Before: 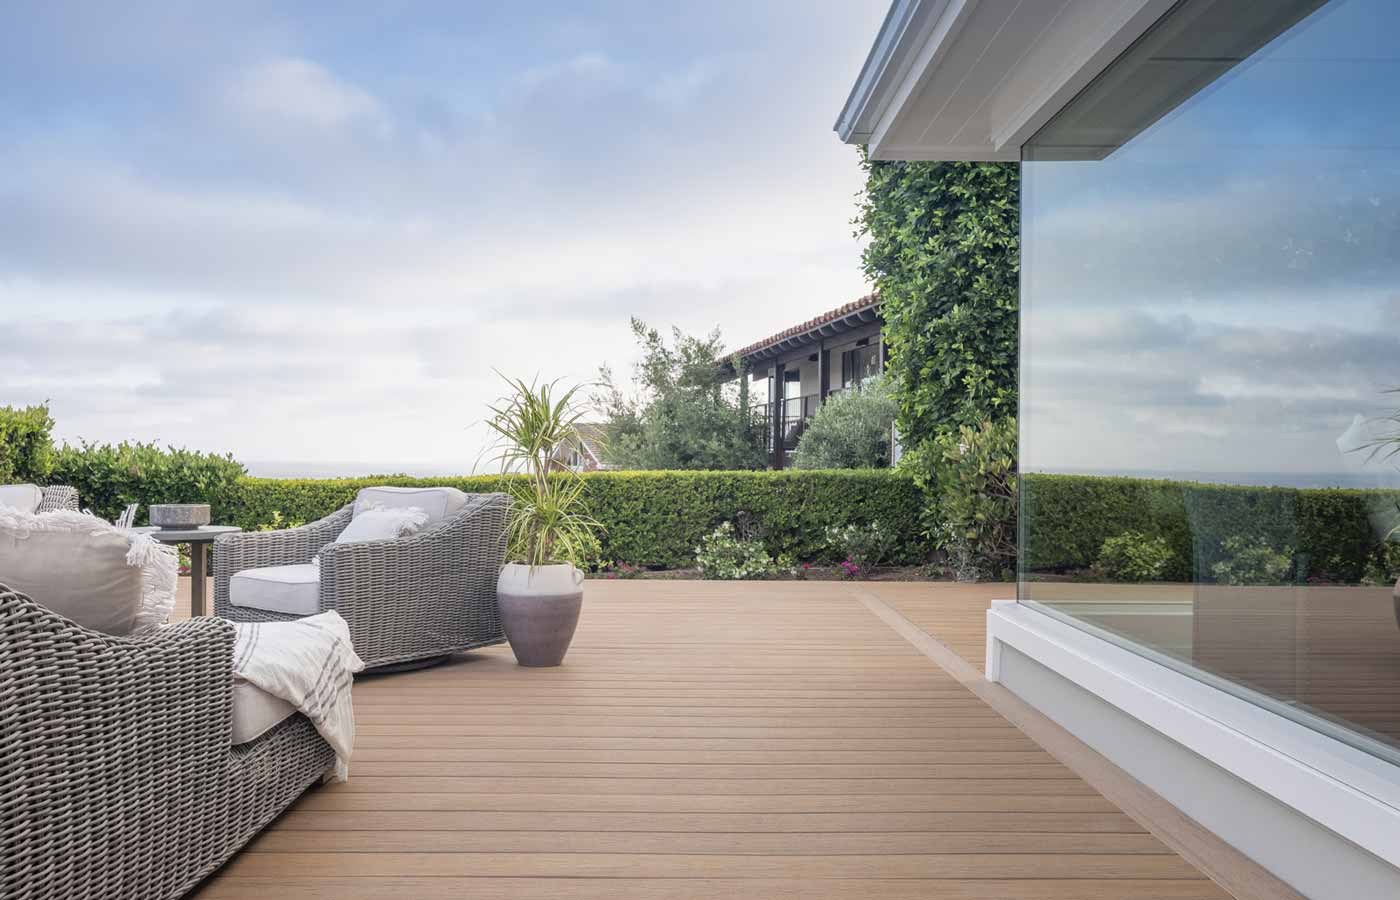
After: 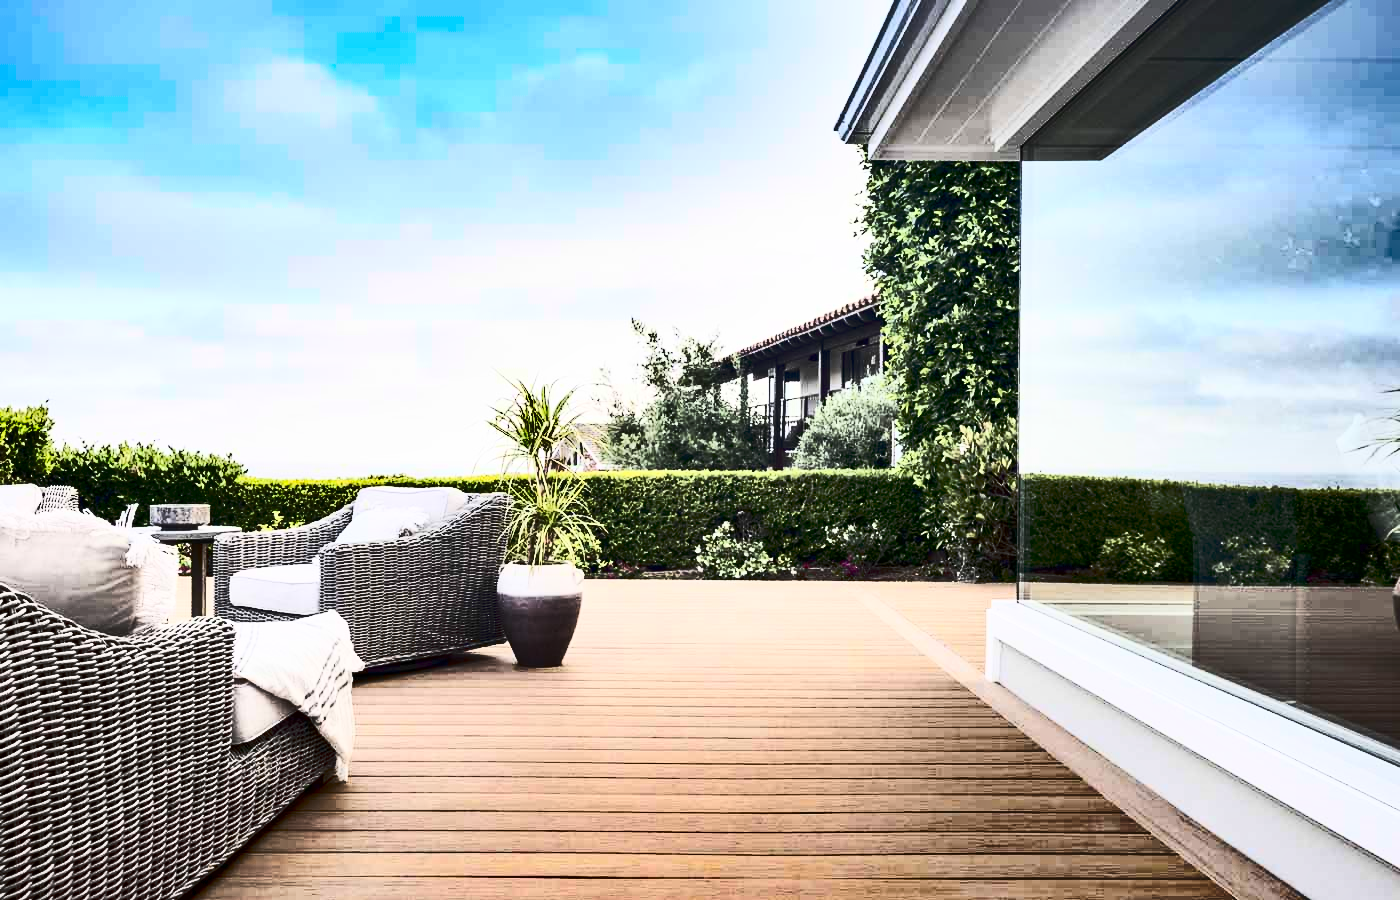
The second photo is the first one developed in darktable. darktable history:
shadows and highlights: shadows 21.03, highlights -81.68, highlights color adjustment 73.07%, soften with gaussian
contrast brightness saturation: contrast 0.943, brightness 0.192
tone curve: curves: ch0 [(0, 0) (0.003, 0.013) (0.011, 0.02) (0.025, 0.037) (0.044, 0.068) (0.069, 0.108) (0.1, 0.138) (0.136, 0.168) (0.177, 0.203) (0.224, 0.241) (0.277, 0.281) (0.335, 0.328) (0.399, 0.382) (0.468, 0.448) (0.543, 0.519) (0.623, 0.603) (0.709, 0.705) (0.801, 0.808) (0.898, 0.903) (1, 1)], preserve colors none
exposure: black level correction 0.009, compensate highlight preservation false
